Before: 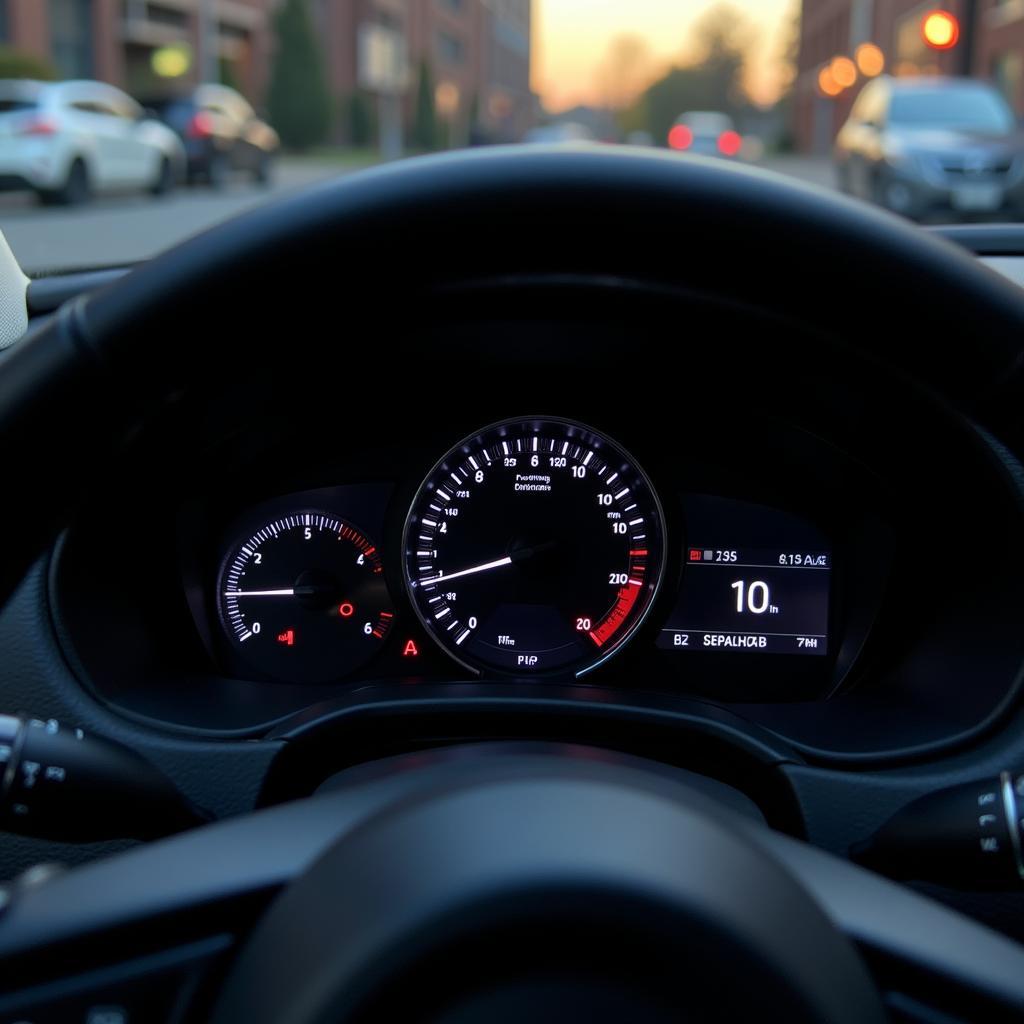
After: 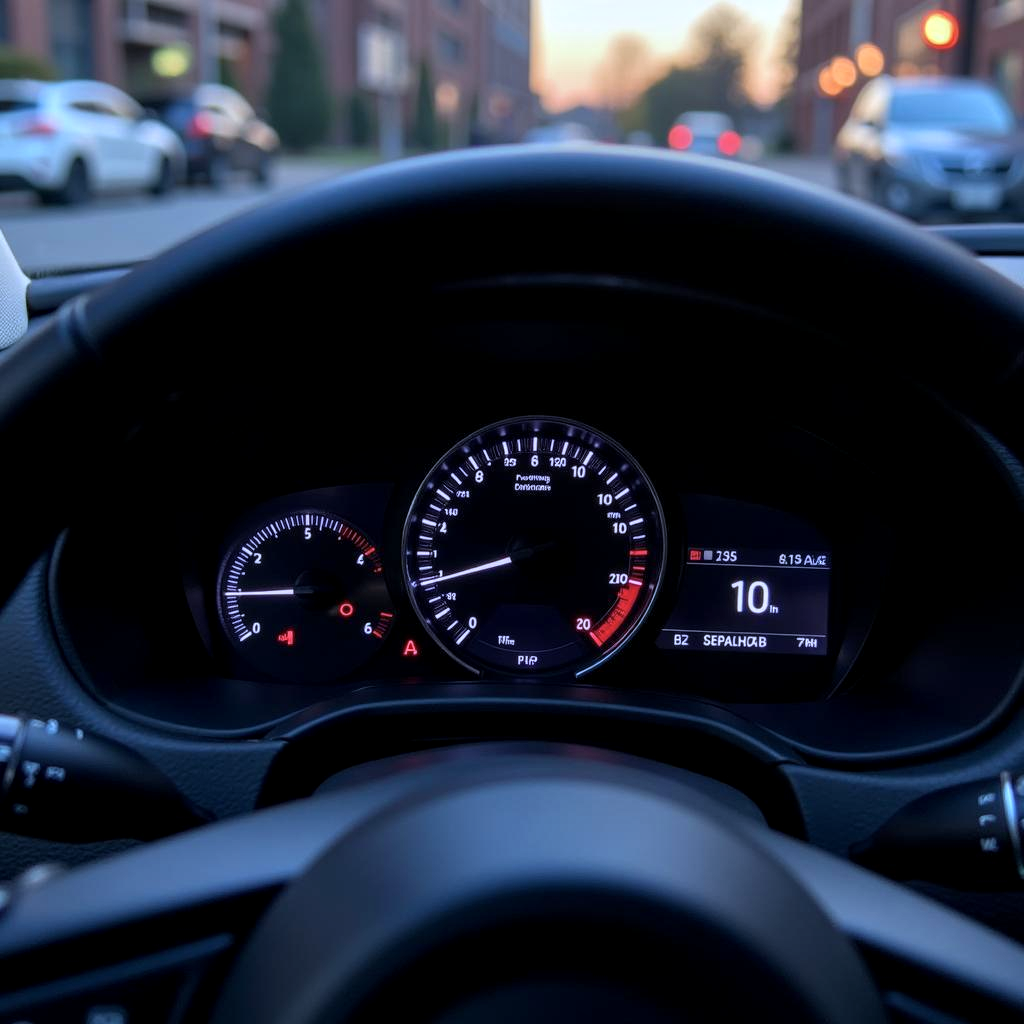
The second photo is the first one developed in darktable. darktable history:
color calibration: illuminant as shot in camera, x 0.377, y 0.393, temperature 4174.61 K
local contrast: detail 130%
